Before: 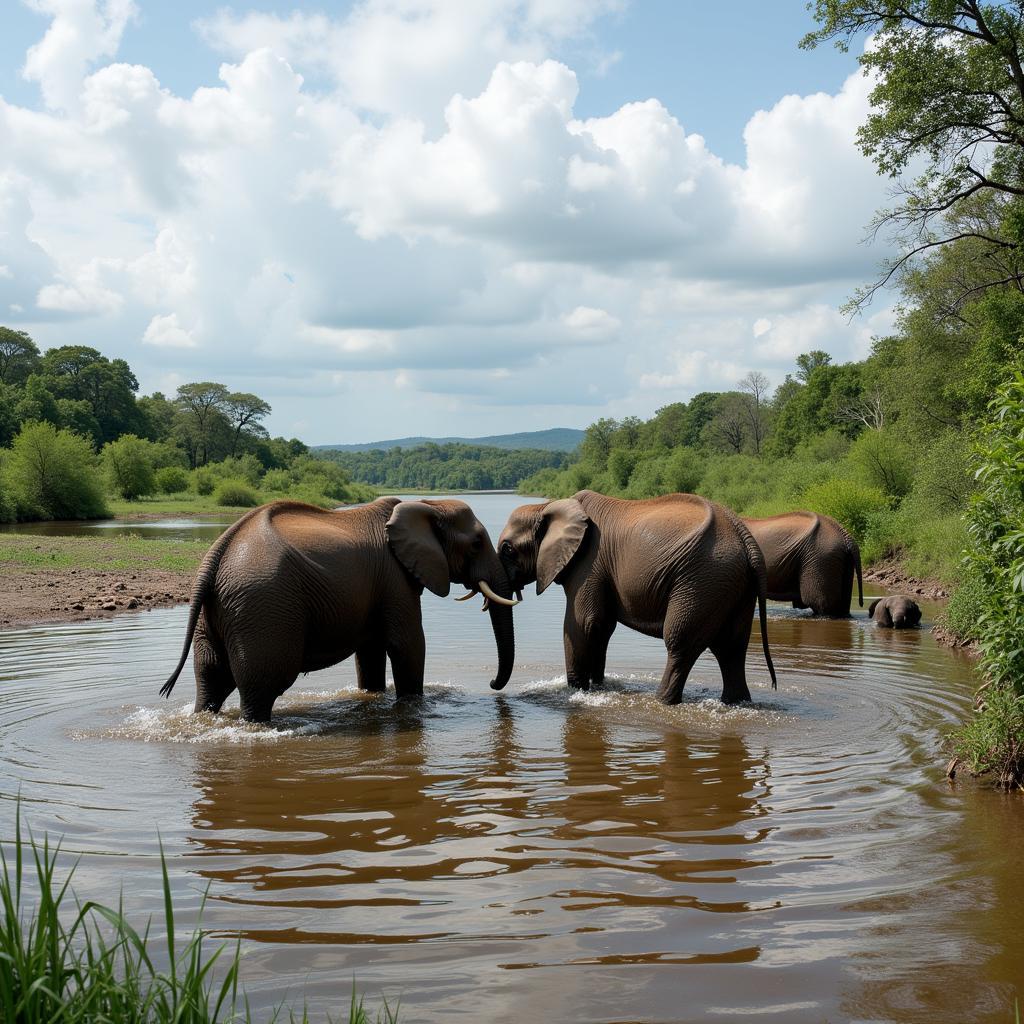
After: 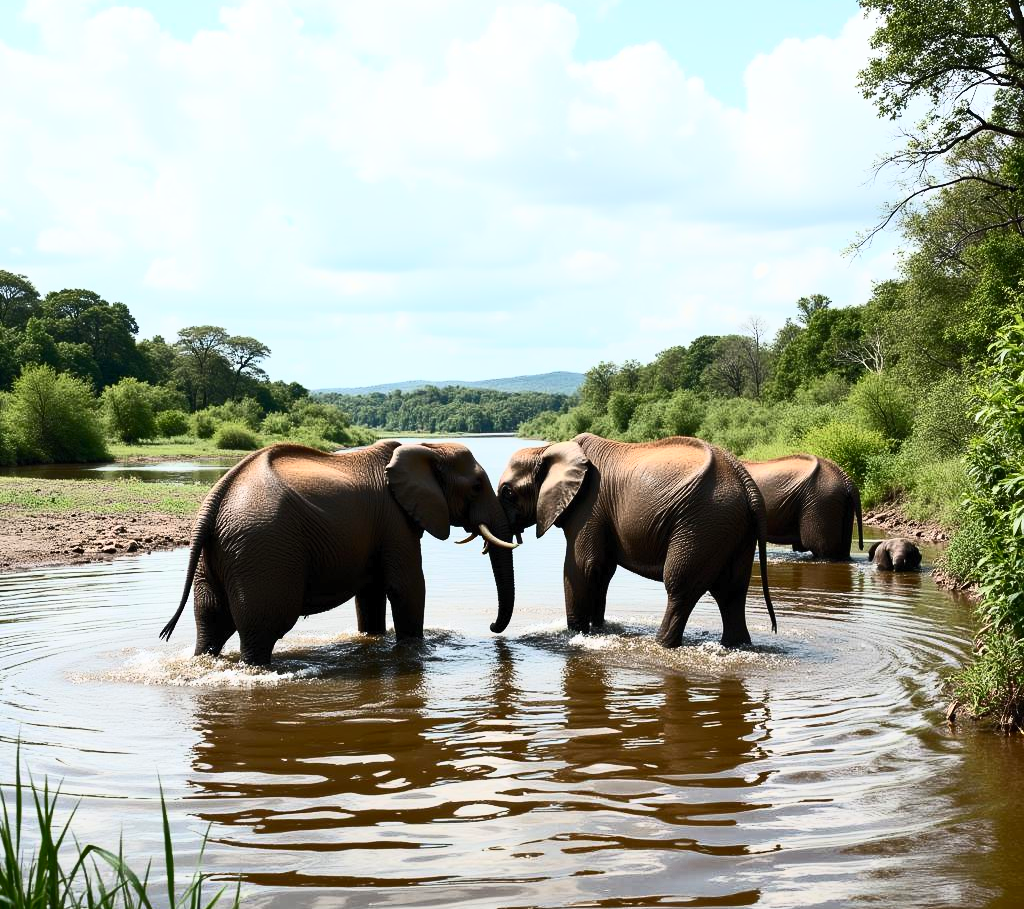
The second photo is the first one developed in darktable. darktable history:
crop and rotate: top 5.609%, bottom 5.609%
contrast brightness saturation: contrast 0.62, brightness 0.34, saturation 0.14
